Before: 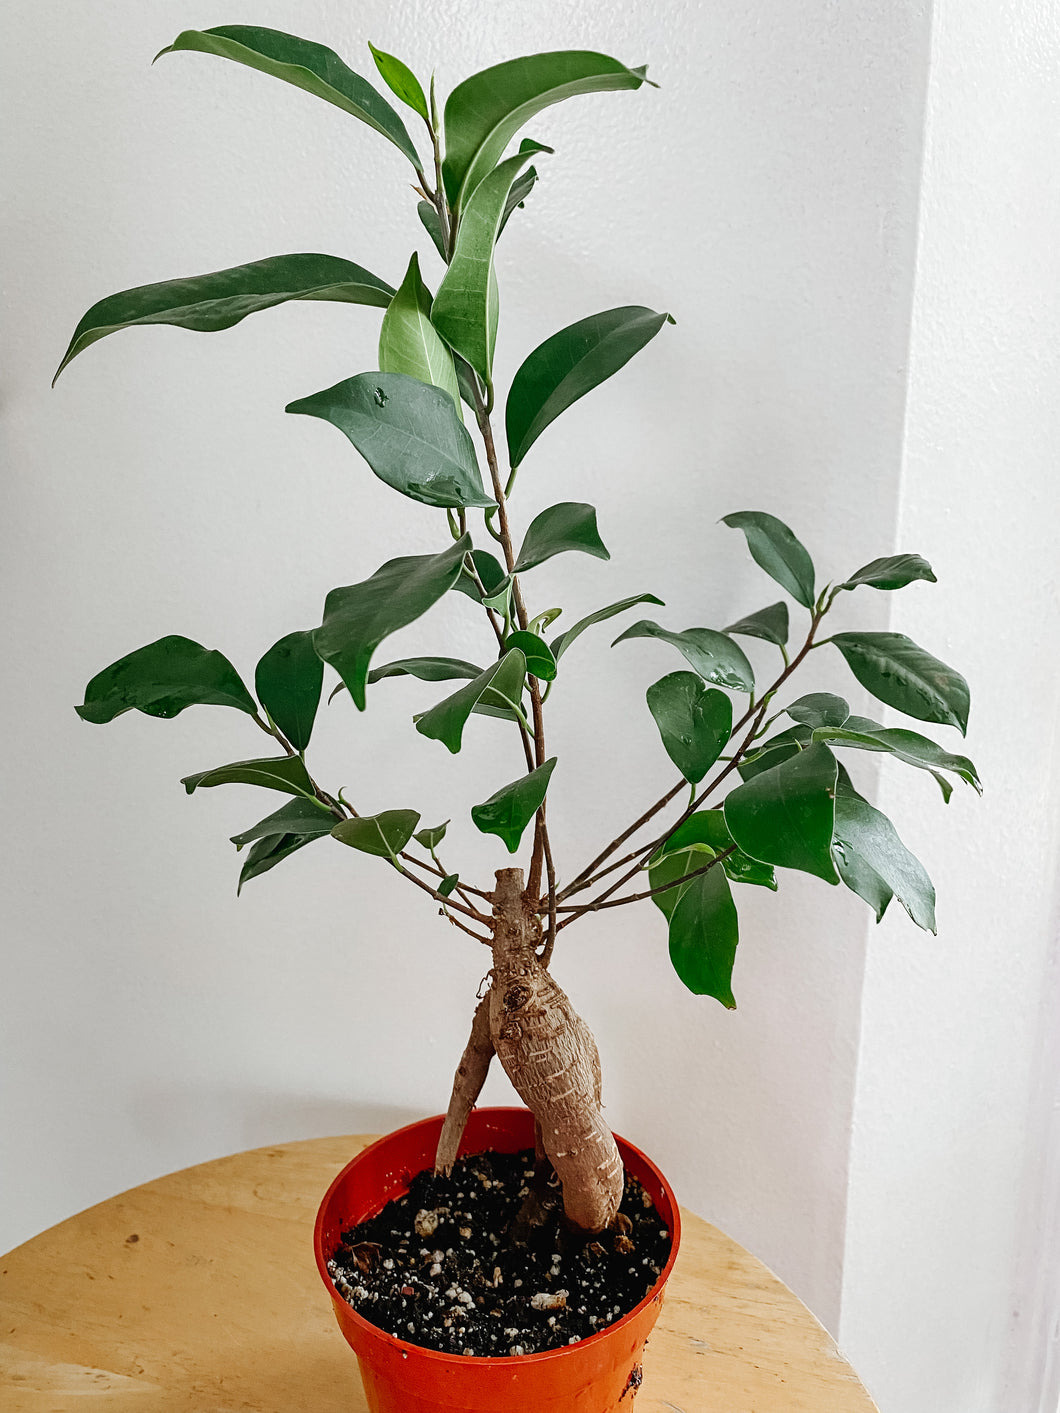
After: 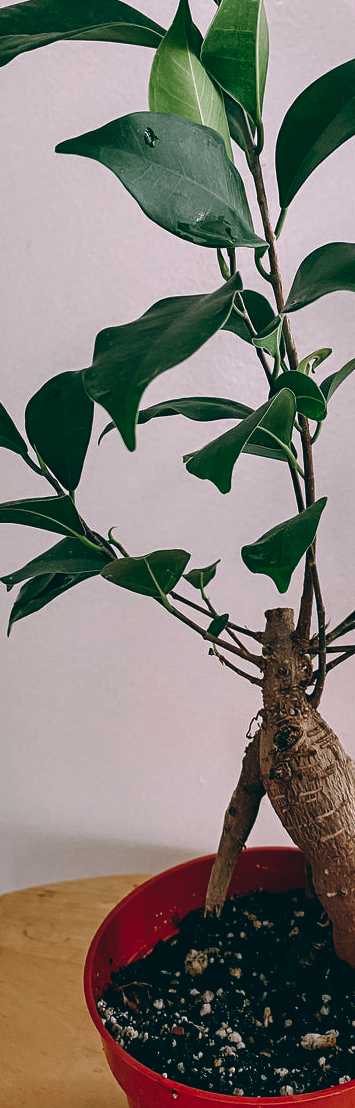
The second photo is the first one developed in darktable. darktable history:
crop and rotate: left 21.77%, top 18.528%, right 44.676%, bottom 2.997%
color balance: lift [1.016, 0.983, 1, 1.017], gamma [0.78, 1.018, 1.043, 0.957], gain [0.786, 1.063, 0.937, 1.017], input saturation 118.26%, contrast 13.43%, contrast fulcrum 21.62%, output saturation 82.76%
